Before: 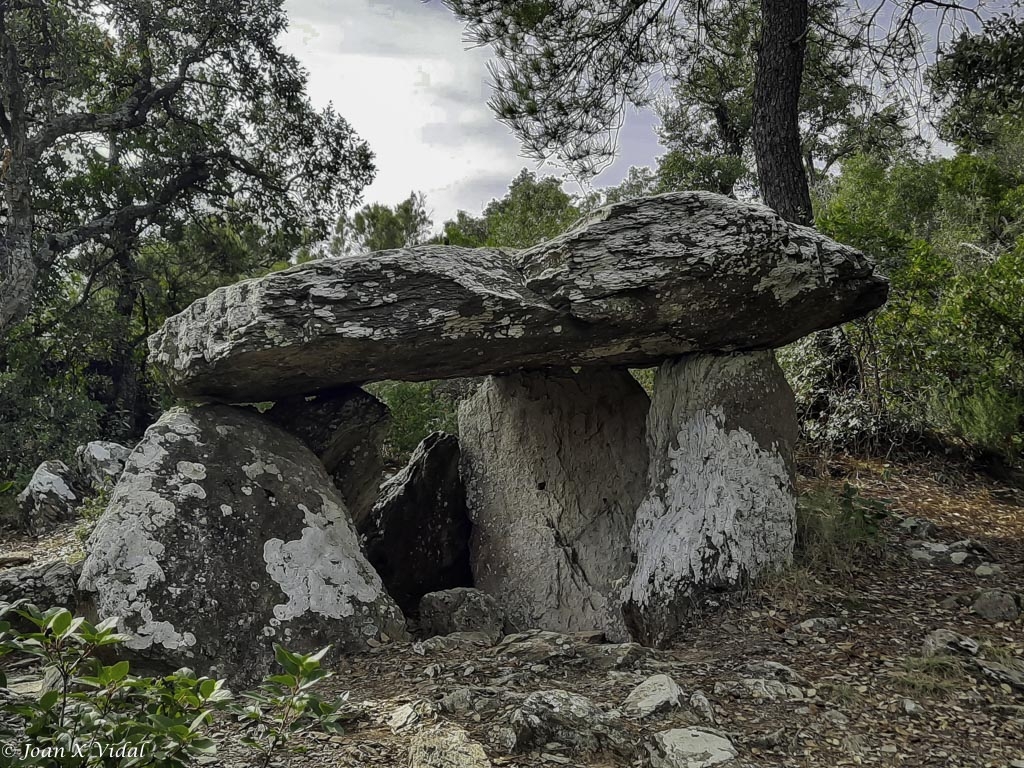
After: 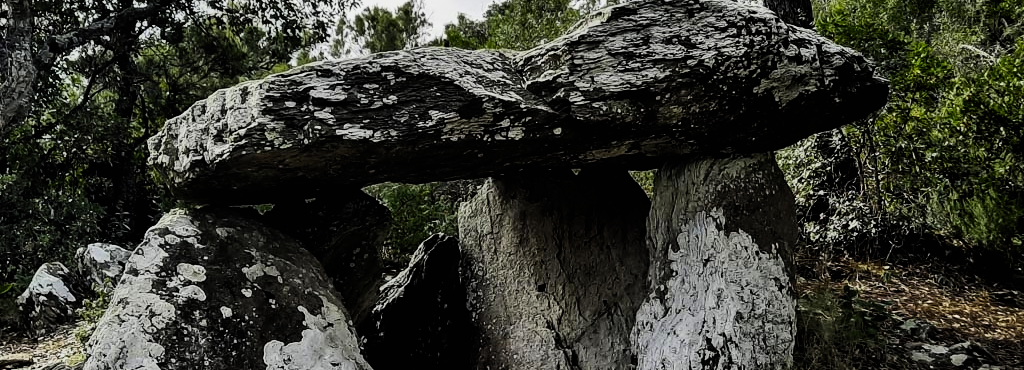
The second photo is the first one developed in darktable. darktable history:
filmic rgb: black relative exposure -5.12 EV, white relative exposure 3.98 EV, threshold 3 EV, hardness 2.9, contrast 1.299, highlights saturation mix -30.37%, enable highlight reconstruction true
contrast brightness saturation: contrast 0.228, brightness 0.113, saturation 0.294
crop and rotate: top 25.863%, bottom 25.938%
